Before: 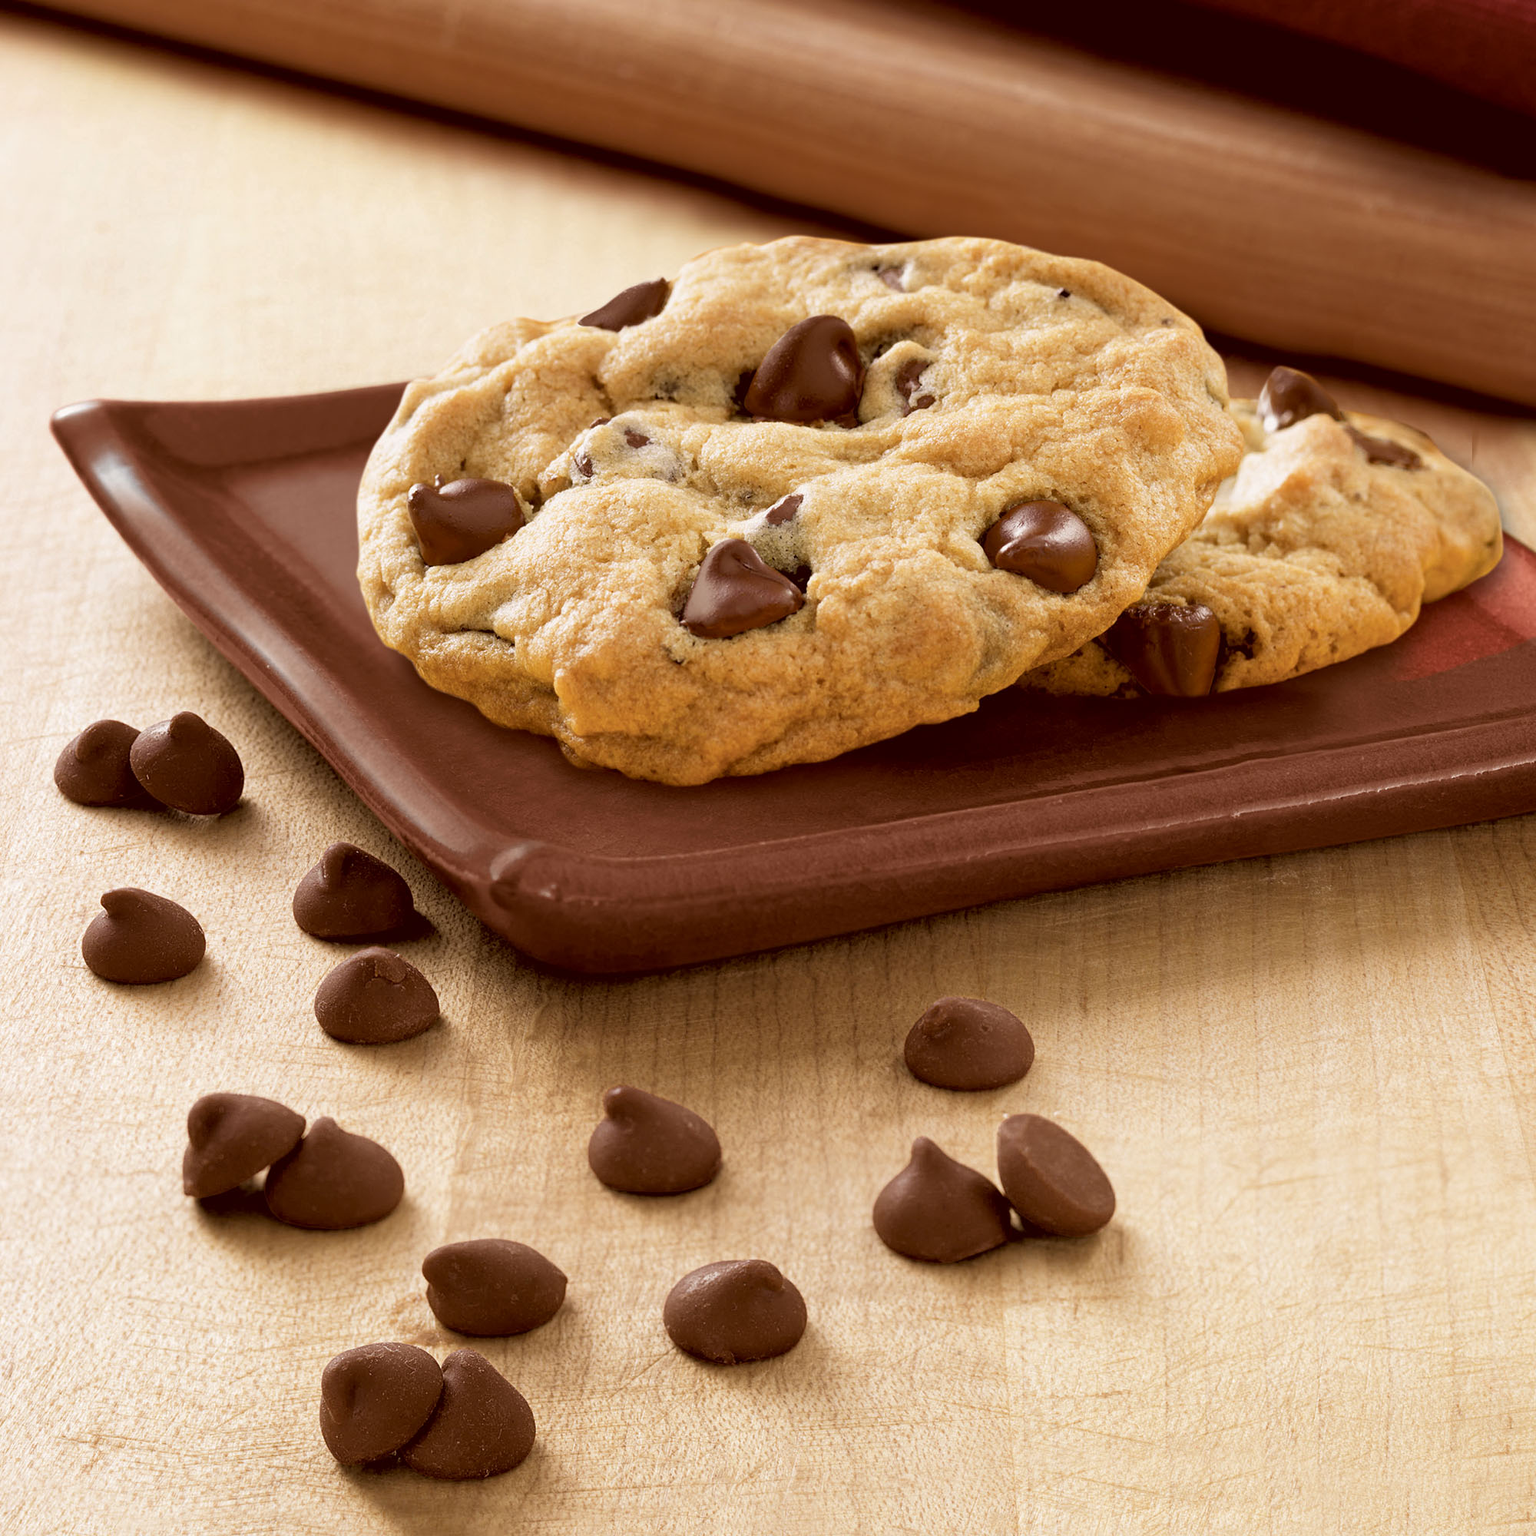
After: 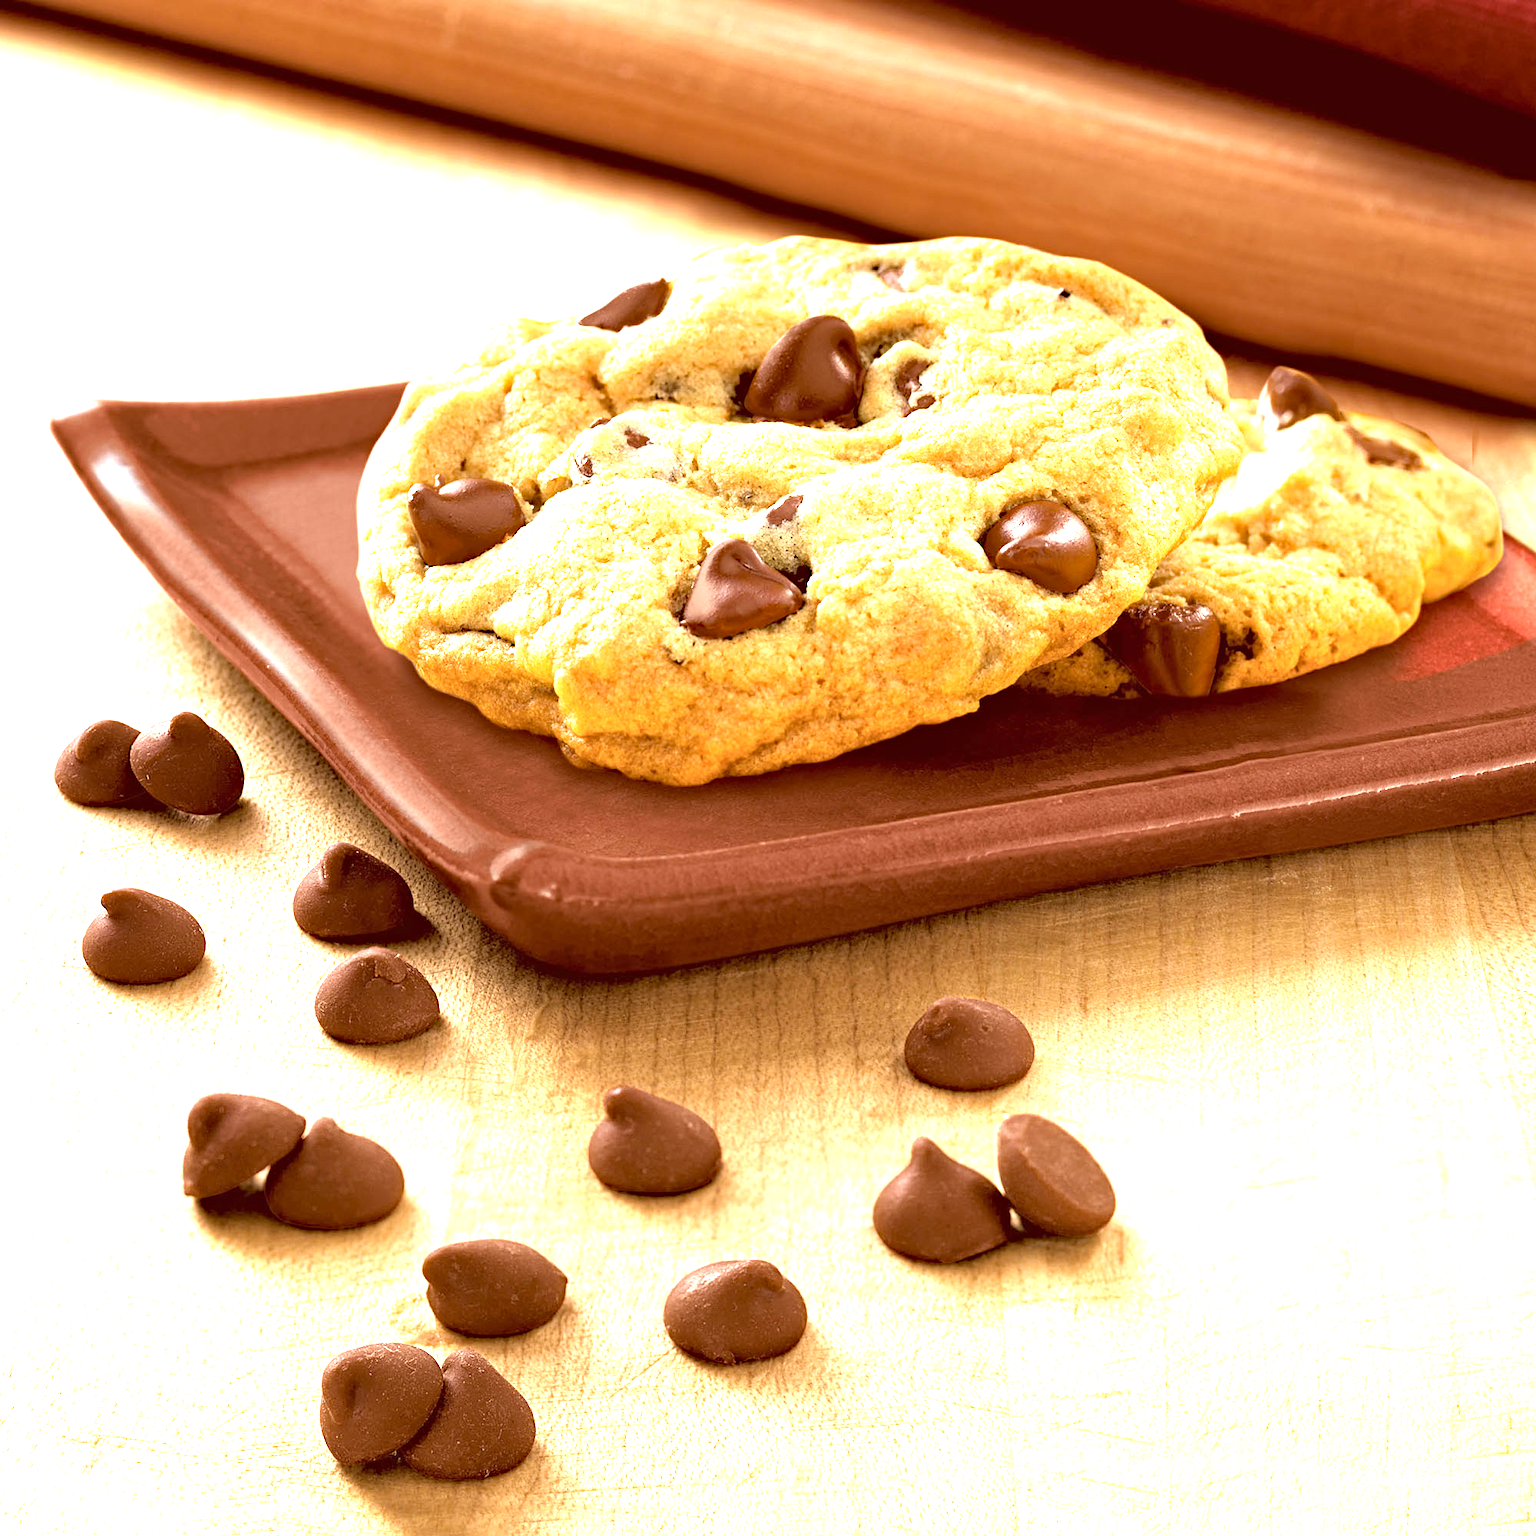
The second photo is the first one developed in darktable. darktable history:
exposure: black level correction 0, exposure 1.5 EV, compensate highlight preservation false
haze removal: strength 0.29, distance 0.25, compatibility mode true, adaptive false
